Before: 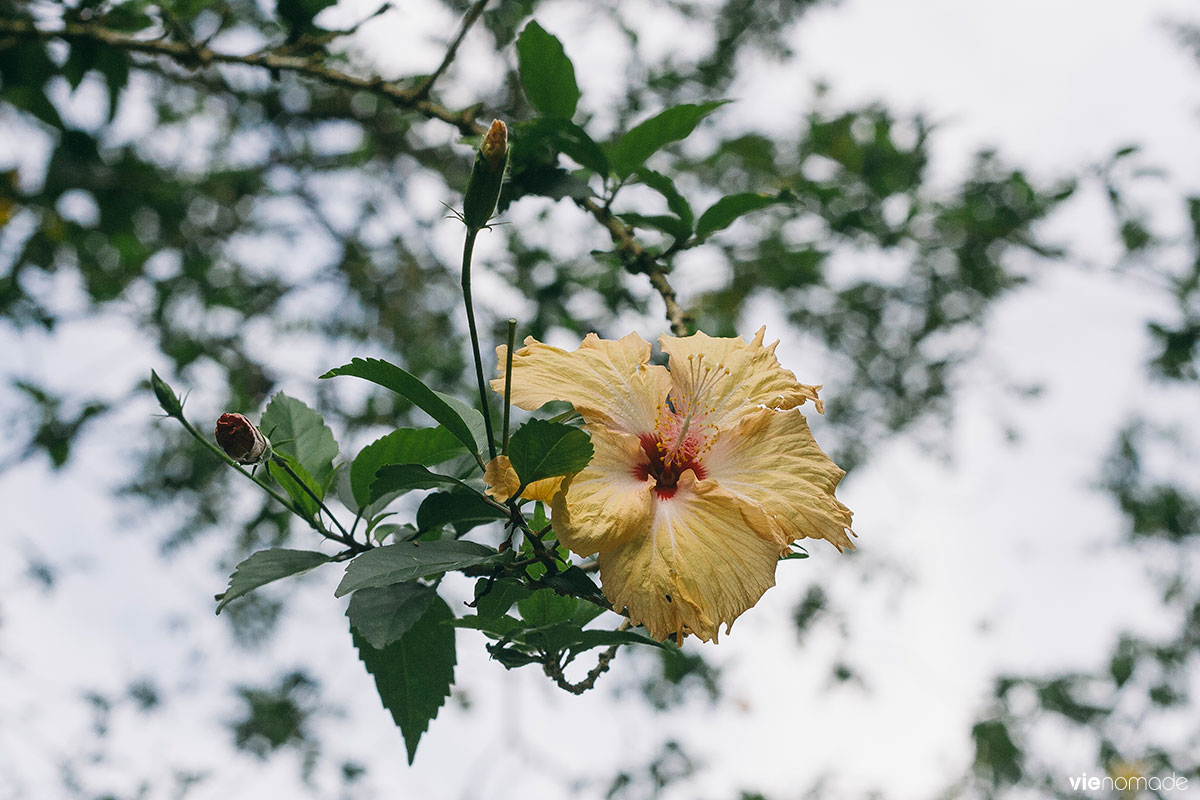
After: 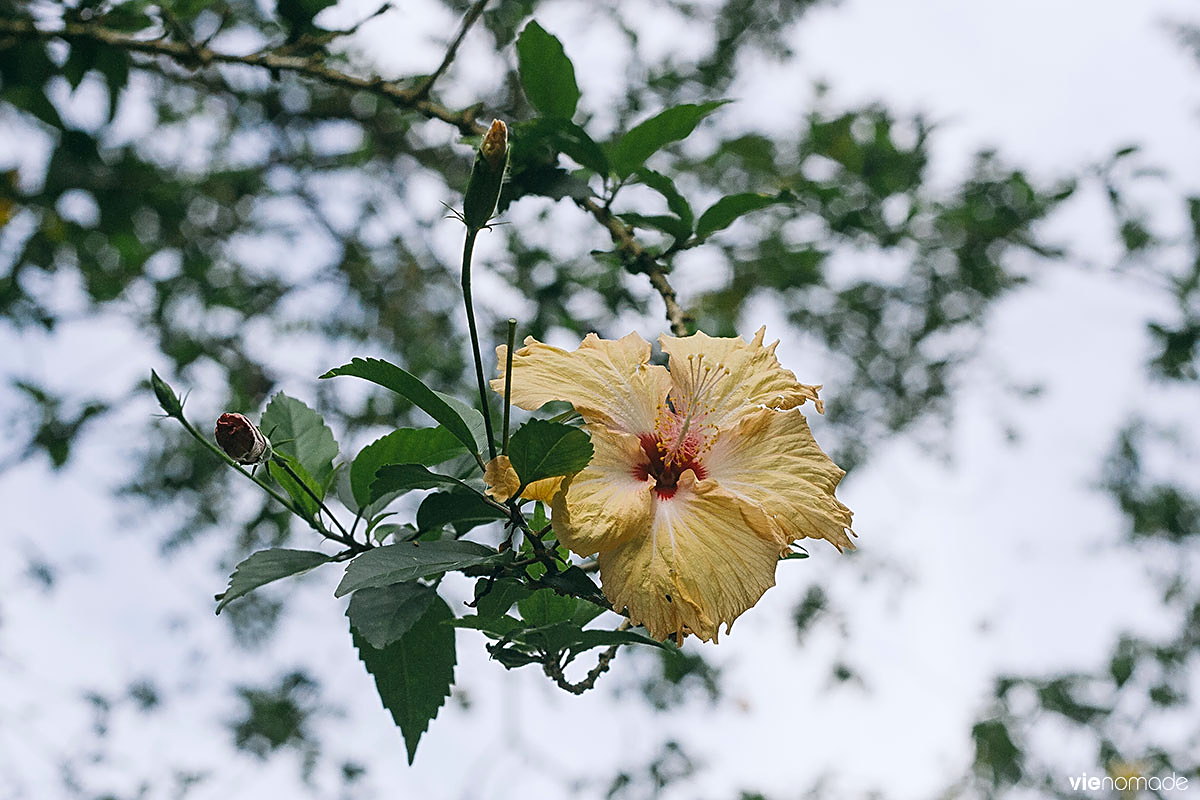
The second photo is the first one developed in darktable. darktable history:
sharpen: on, module defaults
white balance: red 0.983, blue 1.036
